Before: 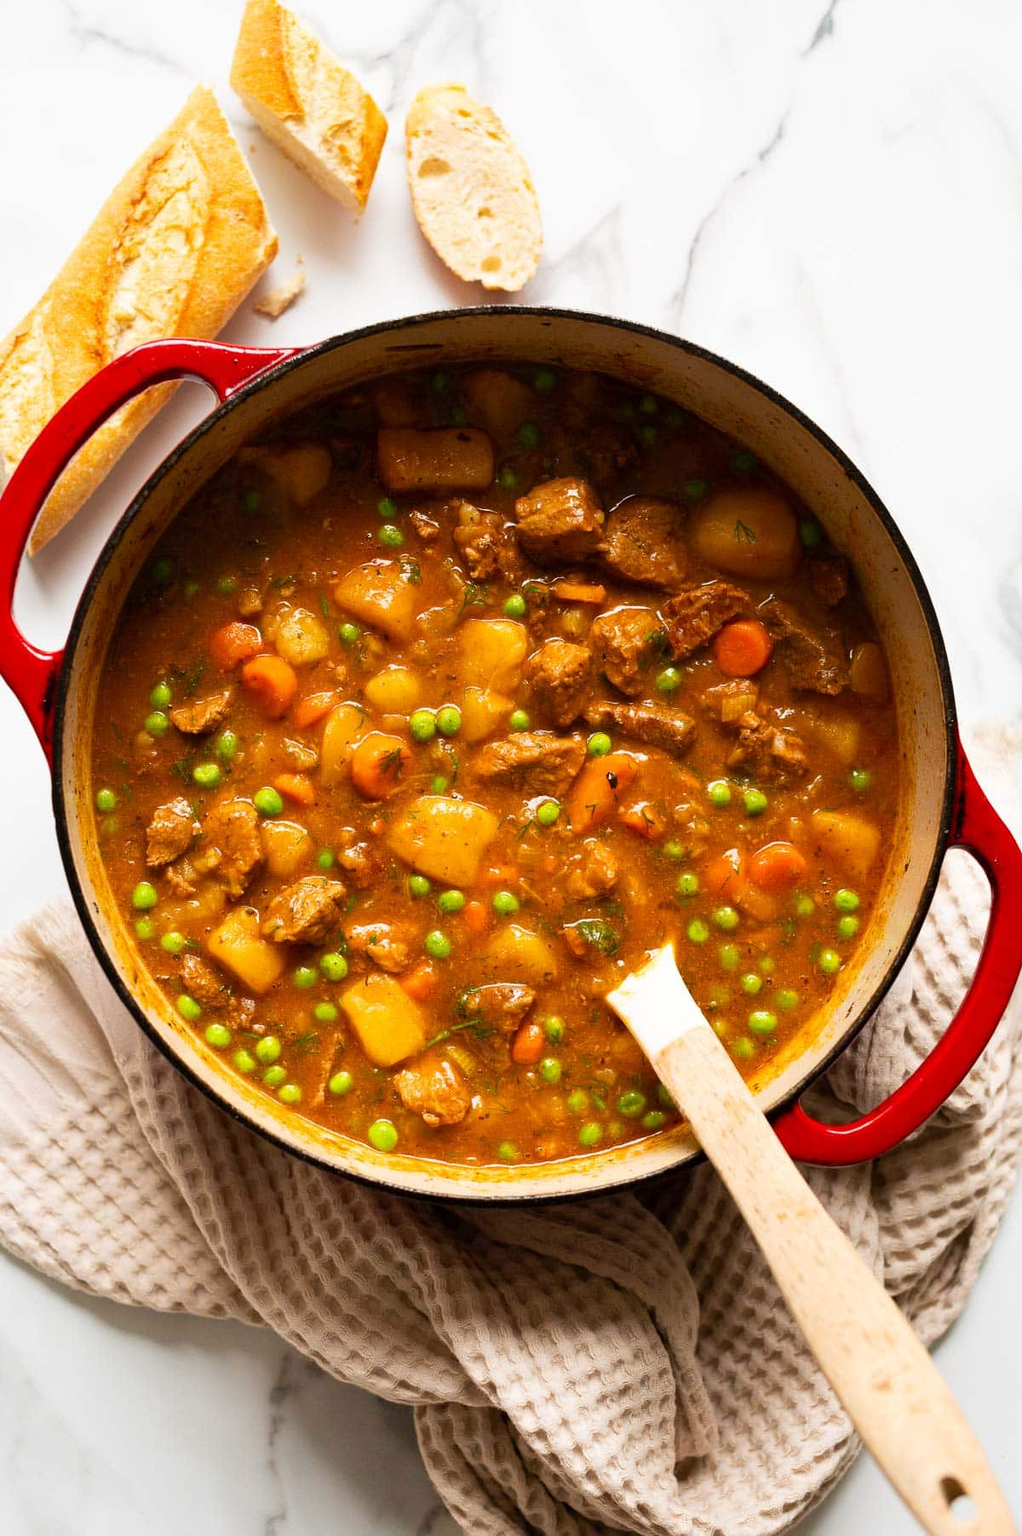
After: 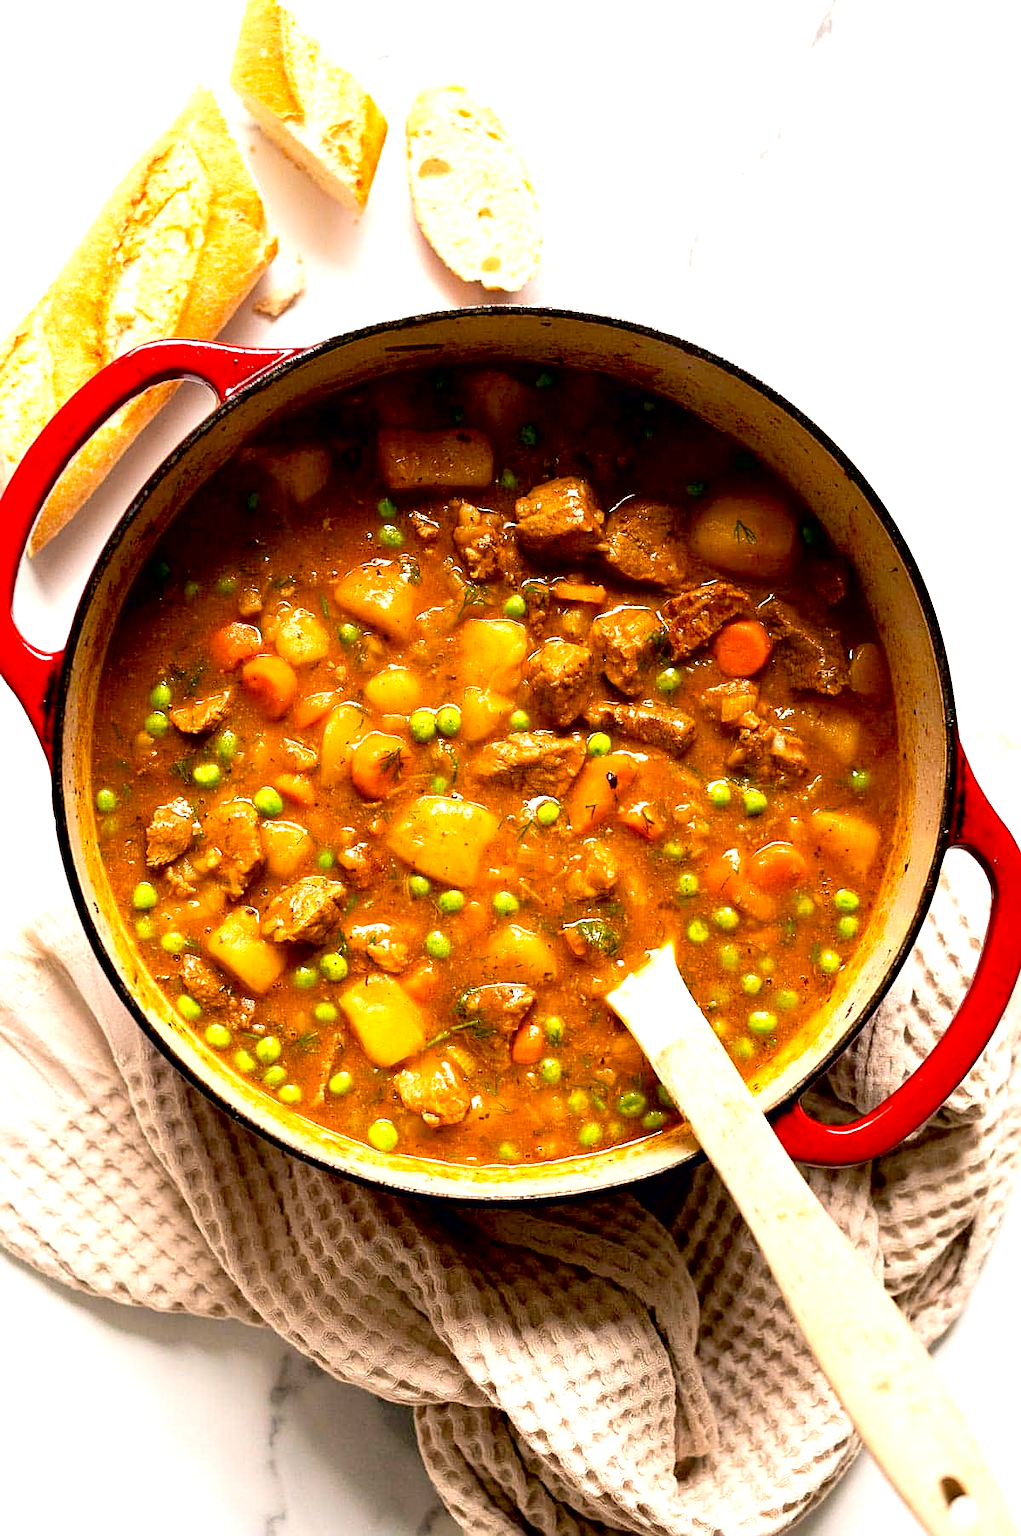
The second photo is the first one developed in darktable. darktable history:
color correction: highlights a* 5.35, highlights b* 5.35, shadows a* -4.54, shadows b* -5.13
contrast brightness saturation: saturation -0.054
sharpen: on, module defaults
exposure: black level correction 0.012, exposure 0.691 EV, compensate exposure bias true, compensate highlight preservation false
